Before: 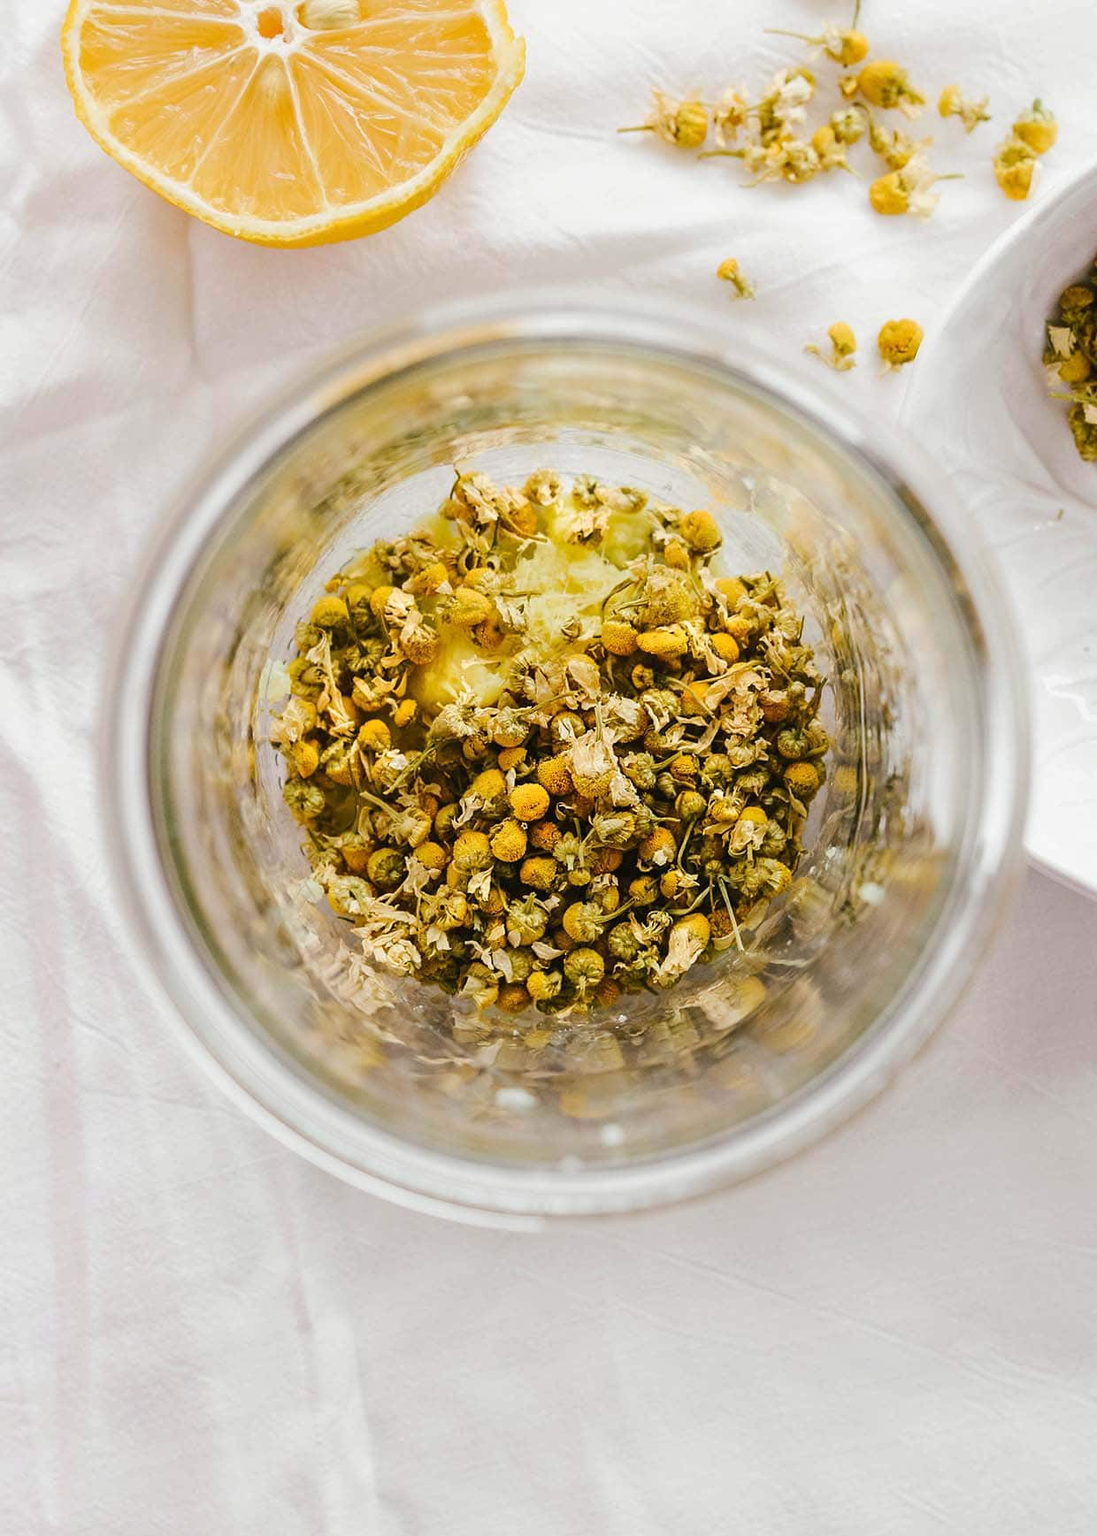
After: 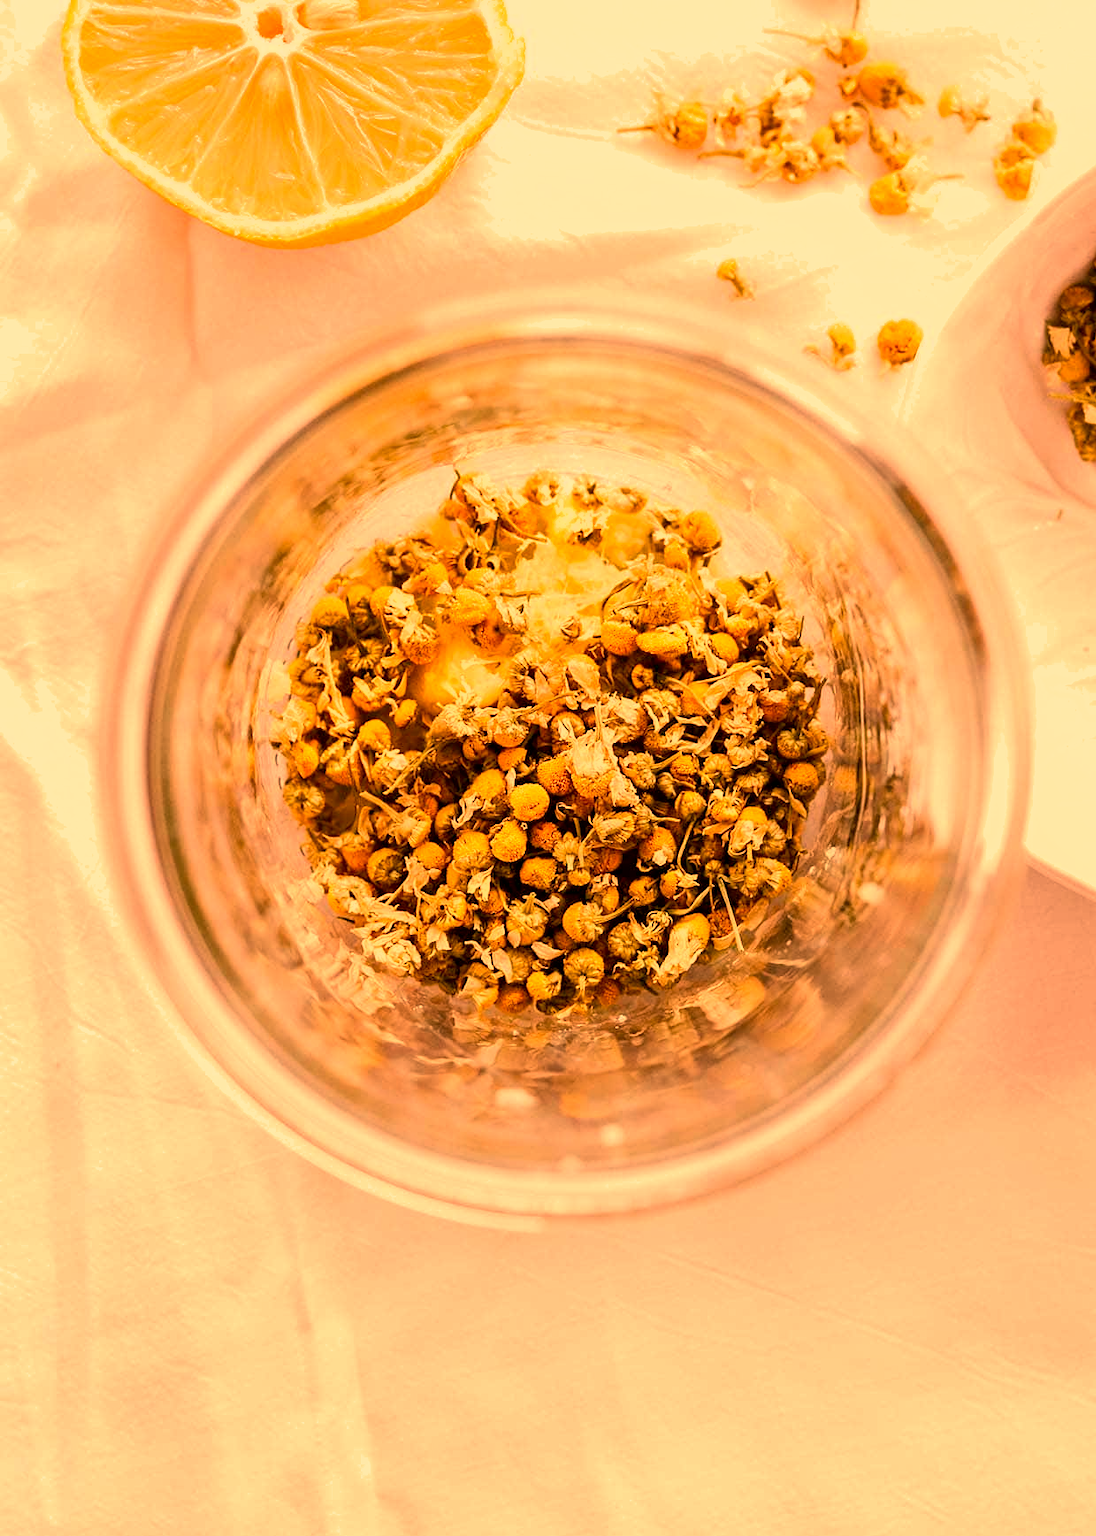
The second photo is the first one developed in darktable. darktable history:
shadows and highlights: shadows 29.32, highlights -29.32, low approximation 0.01, soften with gaussian
exposure: black level correction 0.009, compensate highlight preservation false
white balance: red 1.467, blue 0.684
